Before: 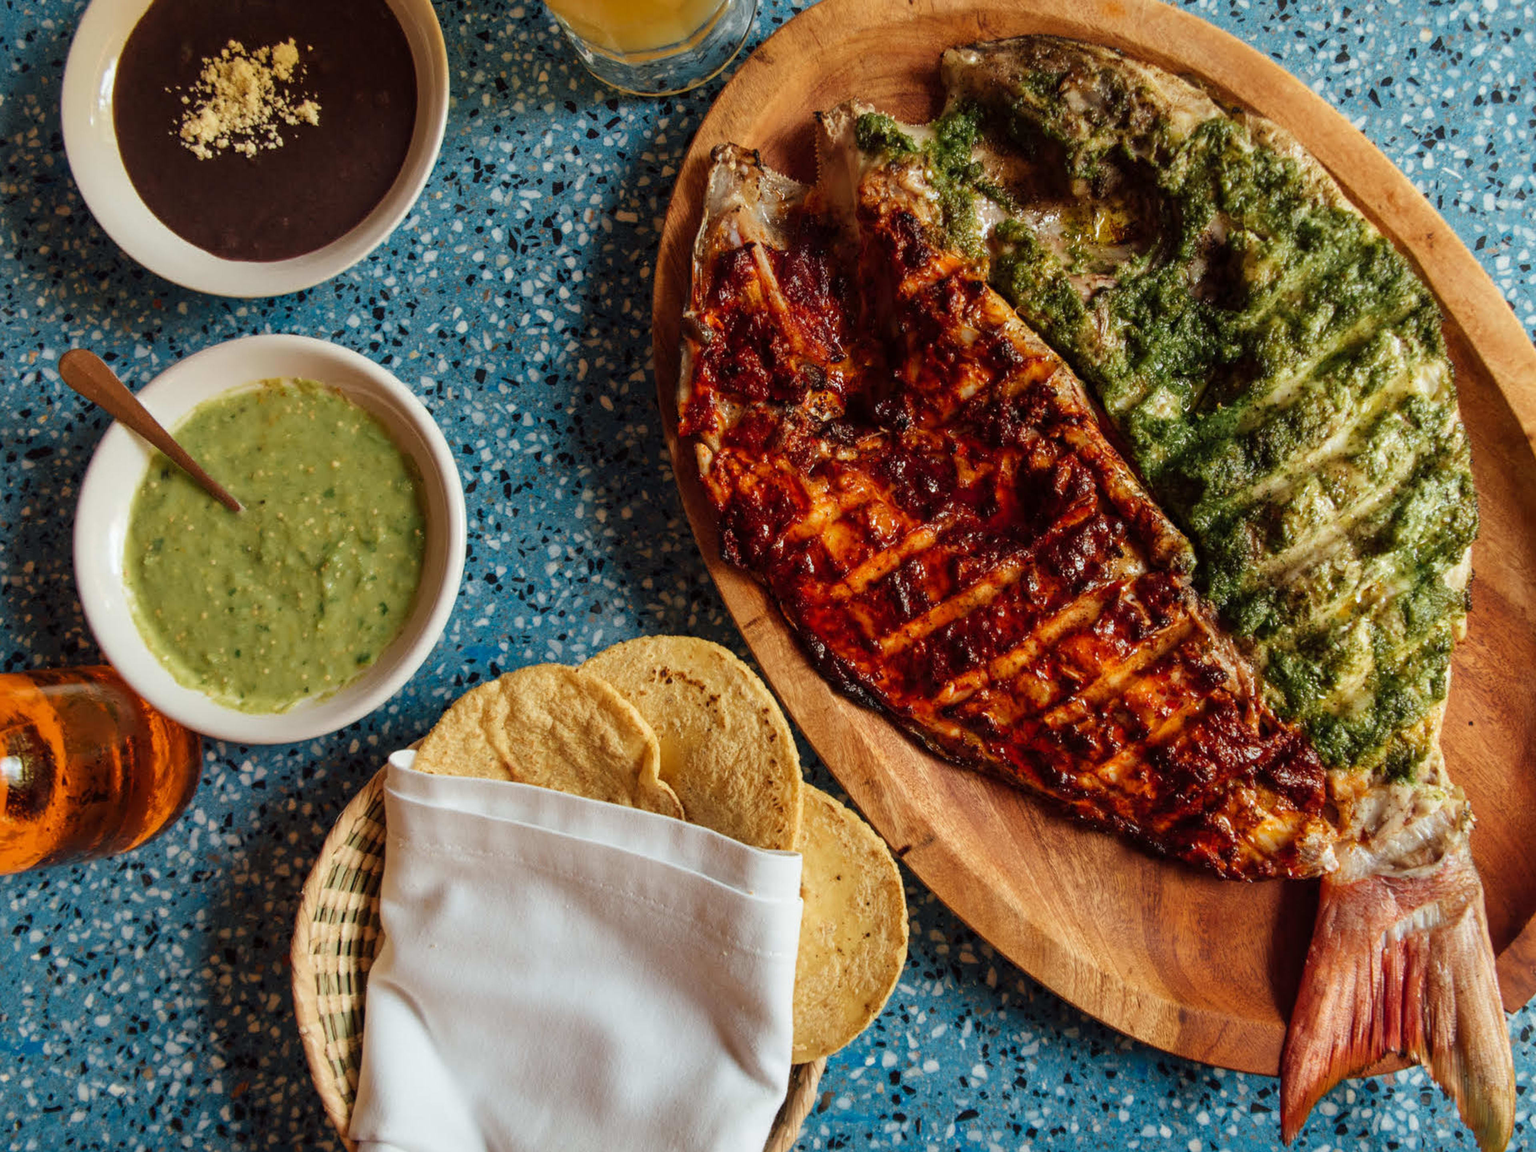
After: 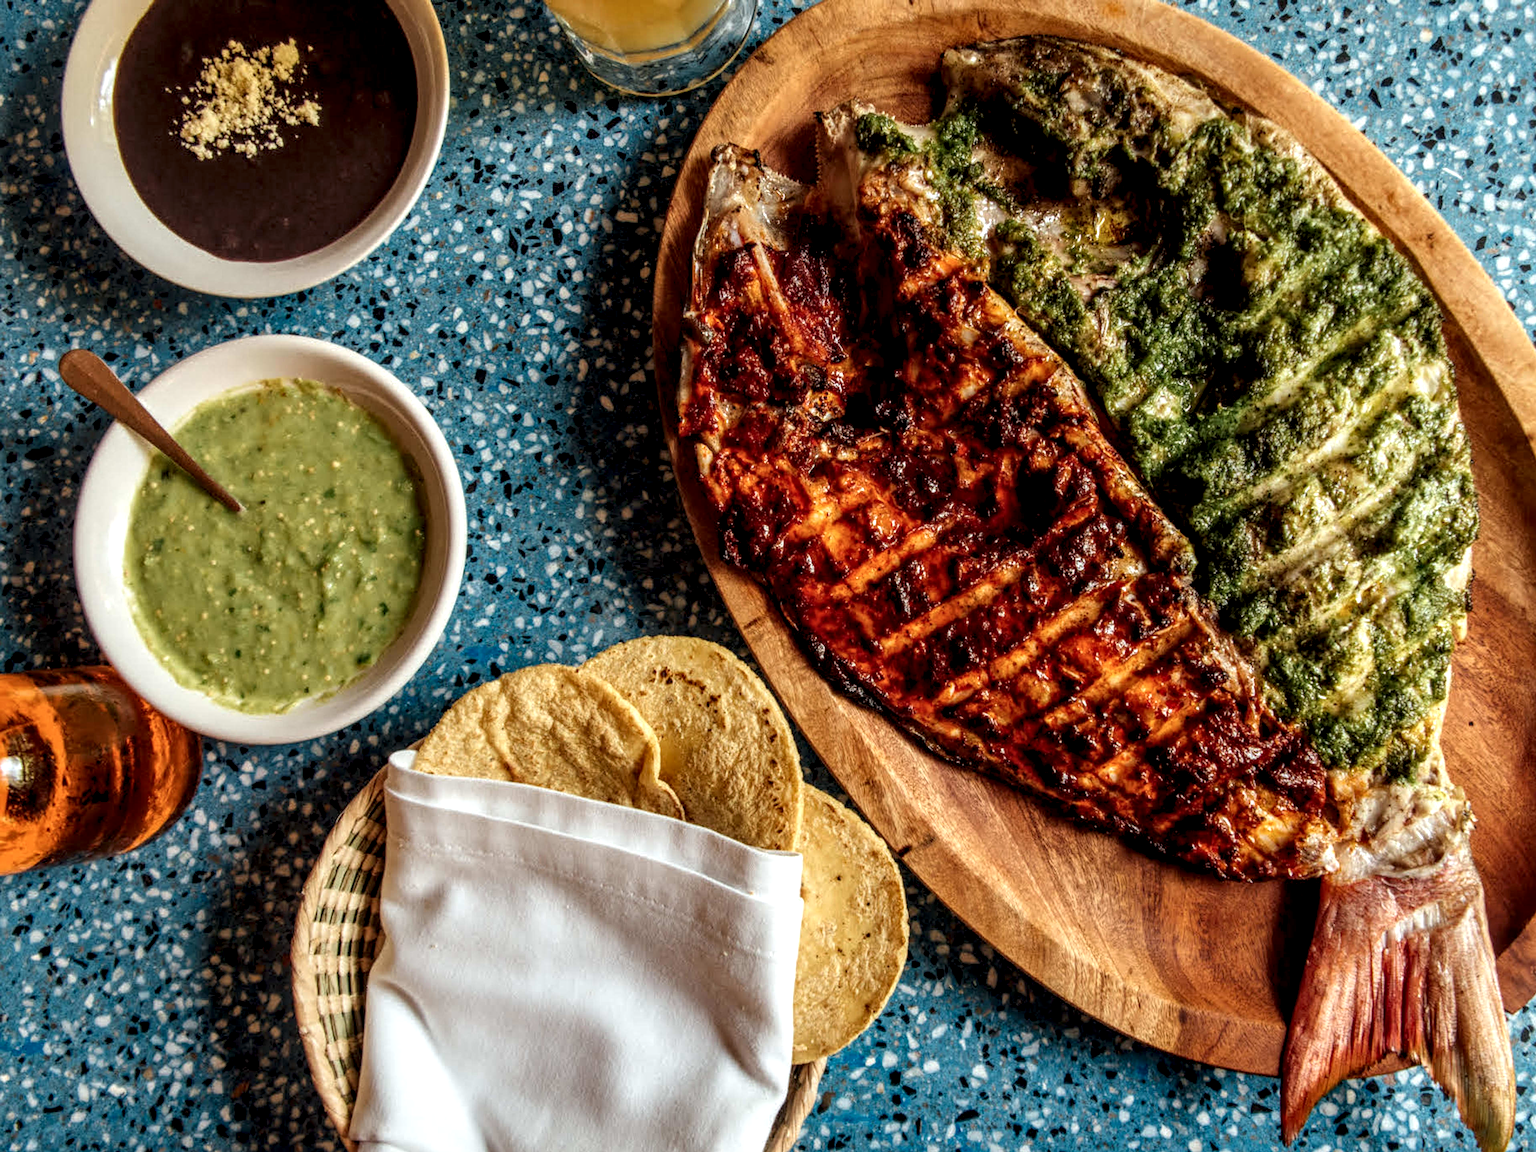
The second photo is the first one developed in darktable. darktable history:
local contrast: highlights 79%, shadows 56%, detail 174%, midtone range 0.426
